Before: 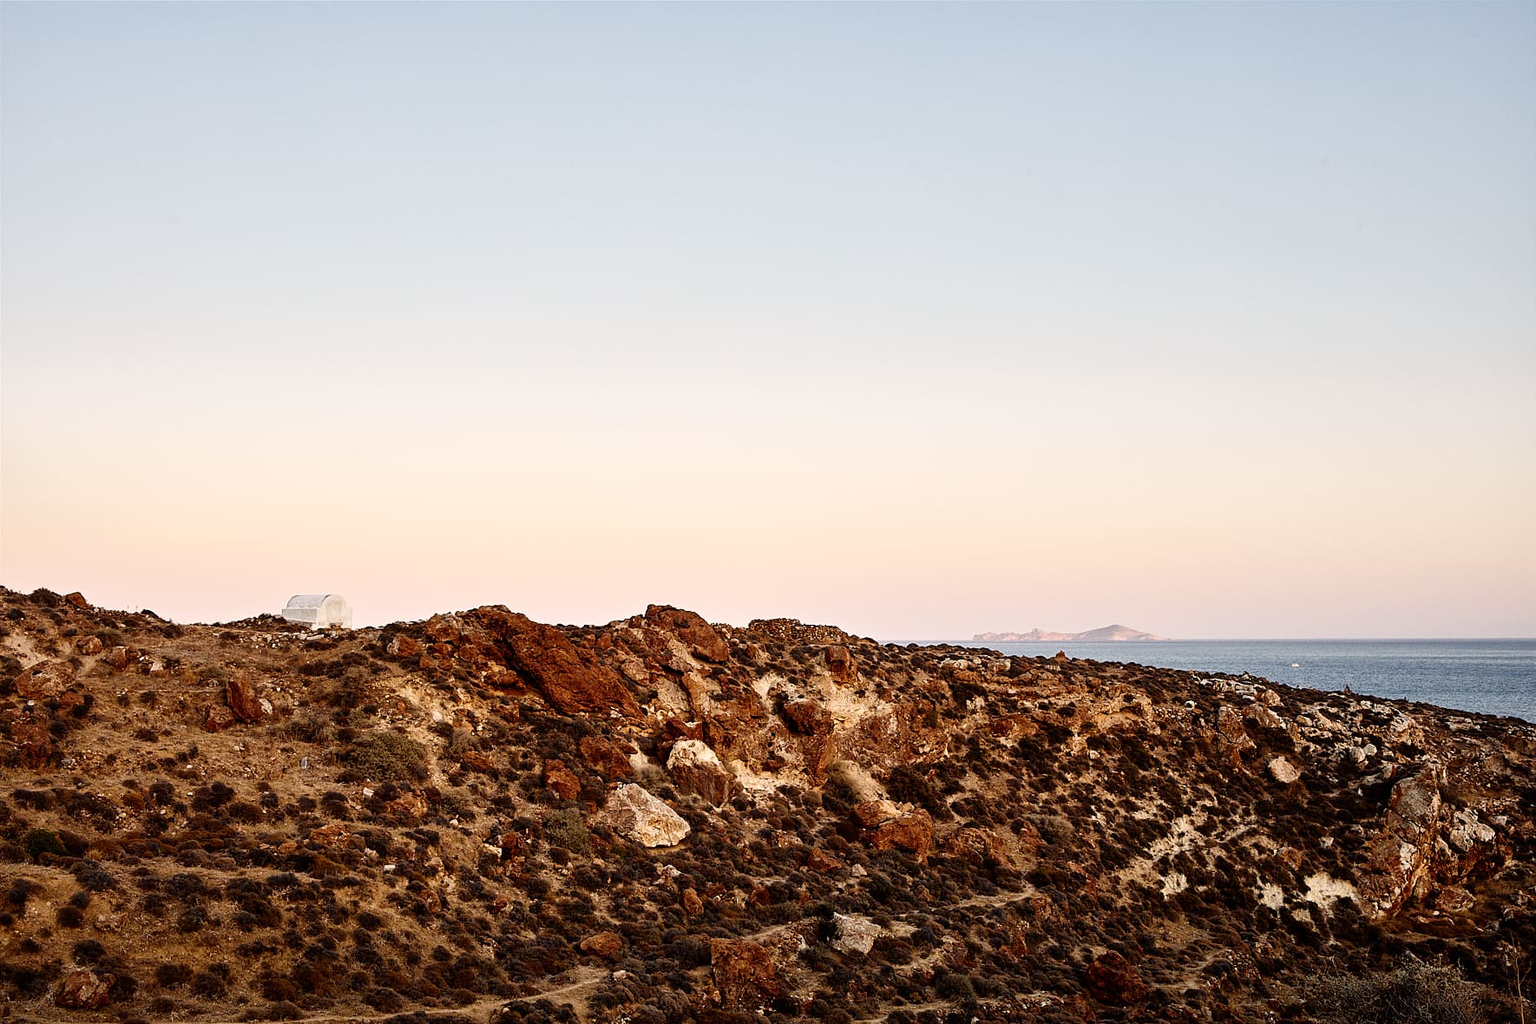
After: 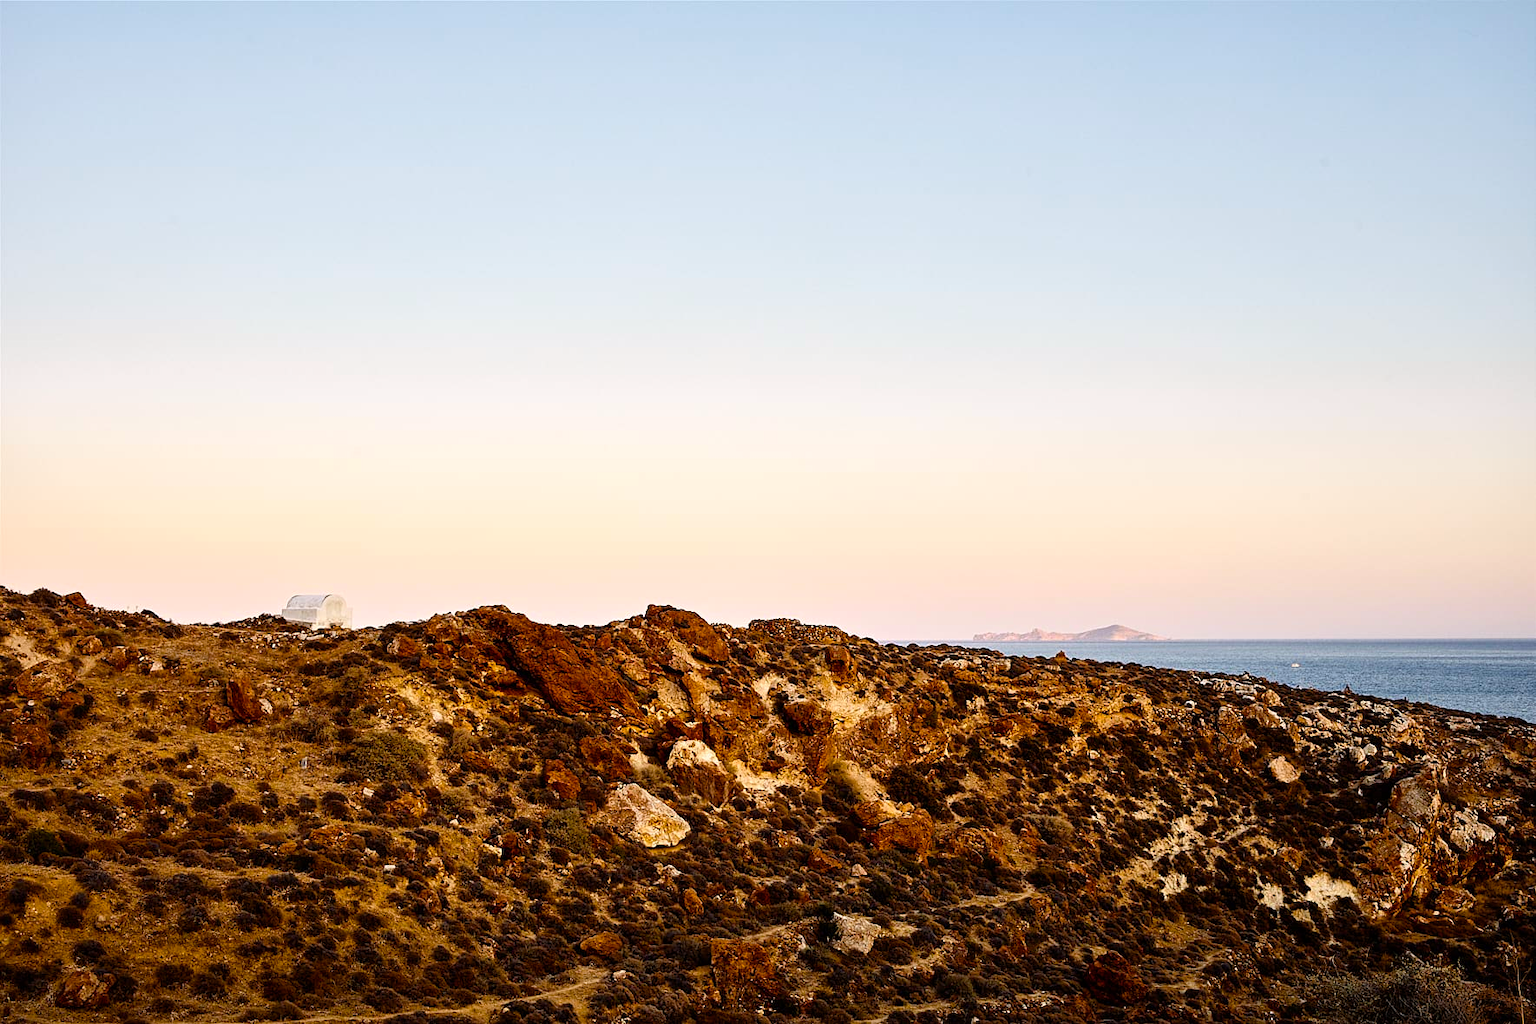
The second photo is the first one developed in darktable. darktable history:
shadows and highlights: shadows -10, white point adjustment 1.5, highlights 10
color balance rgb: linear chroma grading › global chroma 15%, perceptual saturation grading › global saturation 30%
white balance: red 0.986, blue 1.01
